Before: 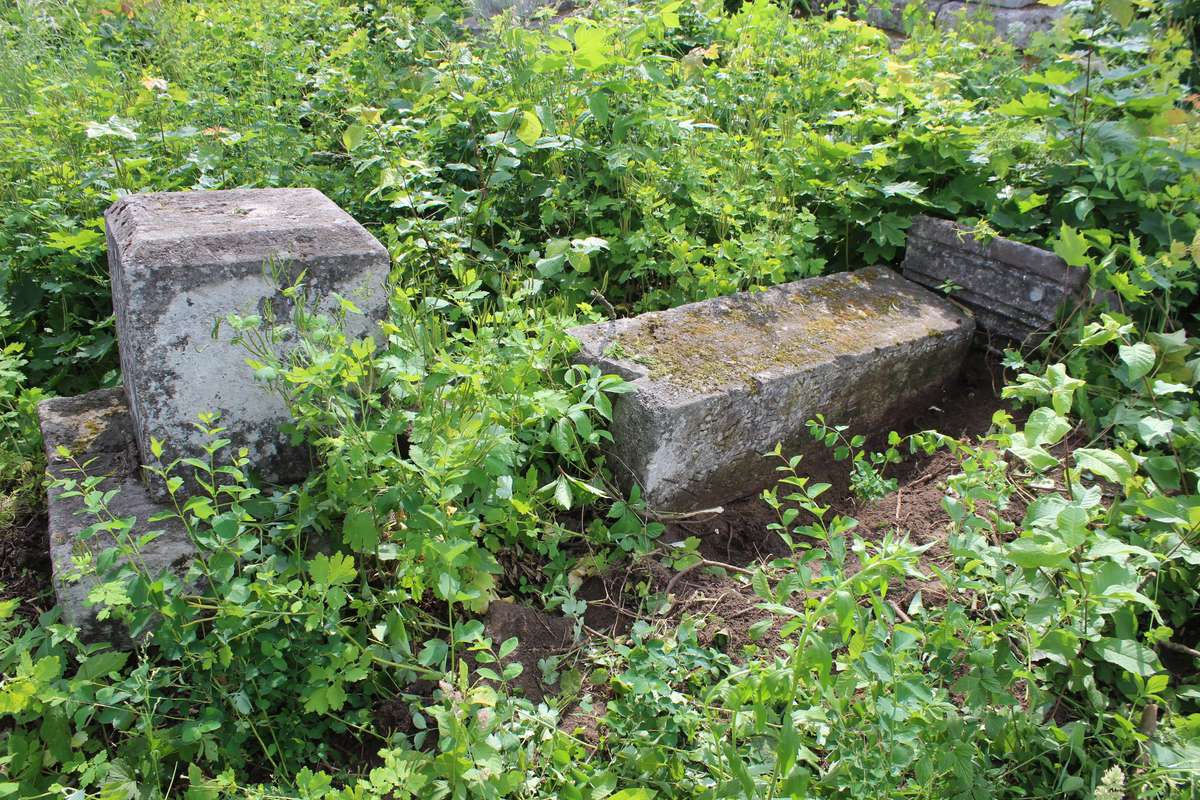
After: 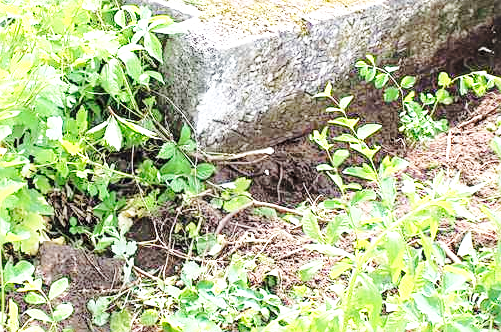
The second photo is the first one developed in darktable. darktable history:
exposure: black level correction 0, exposure 0.951 EV, compensate highlight preservation false
shadows and highlights: shadows -22.76, highlights 46.35, soften with gaussian
sharpen: on, module defaults
crop: left 37.504%, top 44.998%, right 20.707%, bottom 13.388%
base curve: curves: ch0 [(0, 0) (0.028, 0.03) (0.121, 0.232) (0.46, 0.748) (0.859, 0.968) (1, 1)], preserve colors none
local contrast: on, module defaults
